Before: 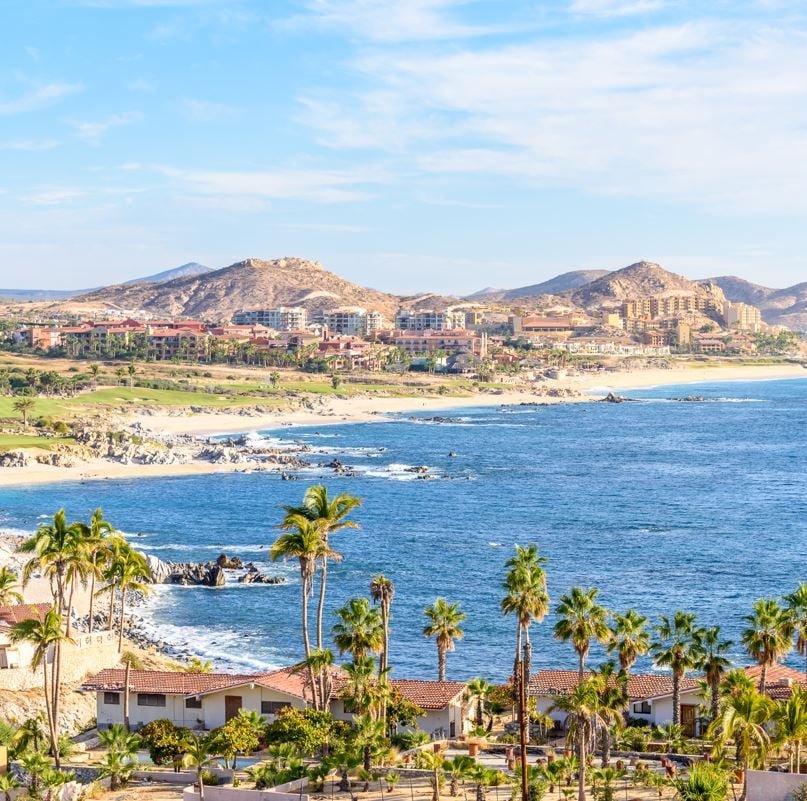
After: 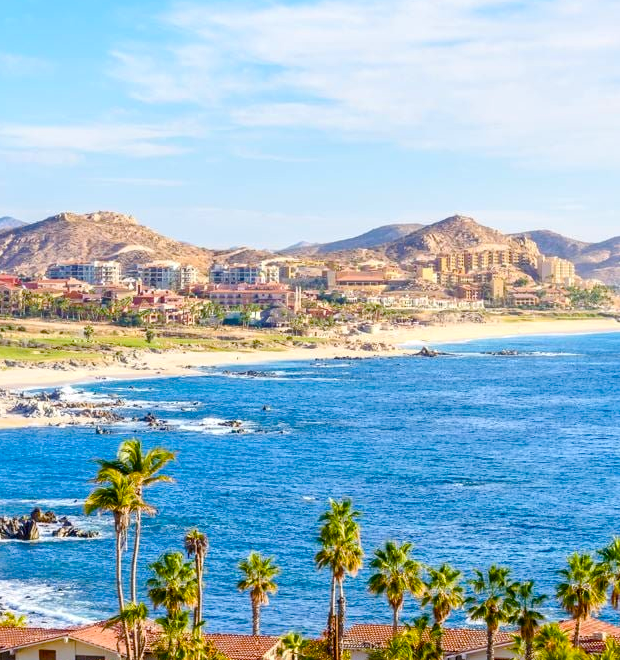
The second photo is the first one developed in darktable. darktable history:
crop: left 23.162%, top 5.849%, bottom 11.712%
local contrast: mode bilateral grid, contrast 20, coarseness 50, detail 119%, midtone range 0.2
color balance rgb: linear chroma grading › global chroma 22.636%, perceptual saturation grading › global saturation 24.884%, perceptual saturation grading › highlights -27.831%, perceptual saturation grading › shadows 34.403%
